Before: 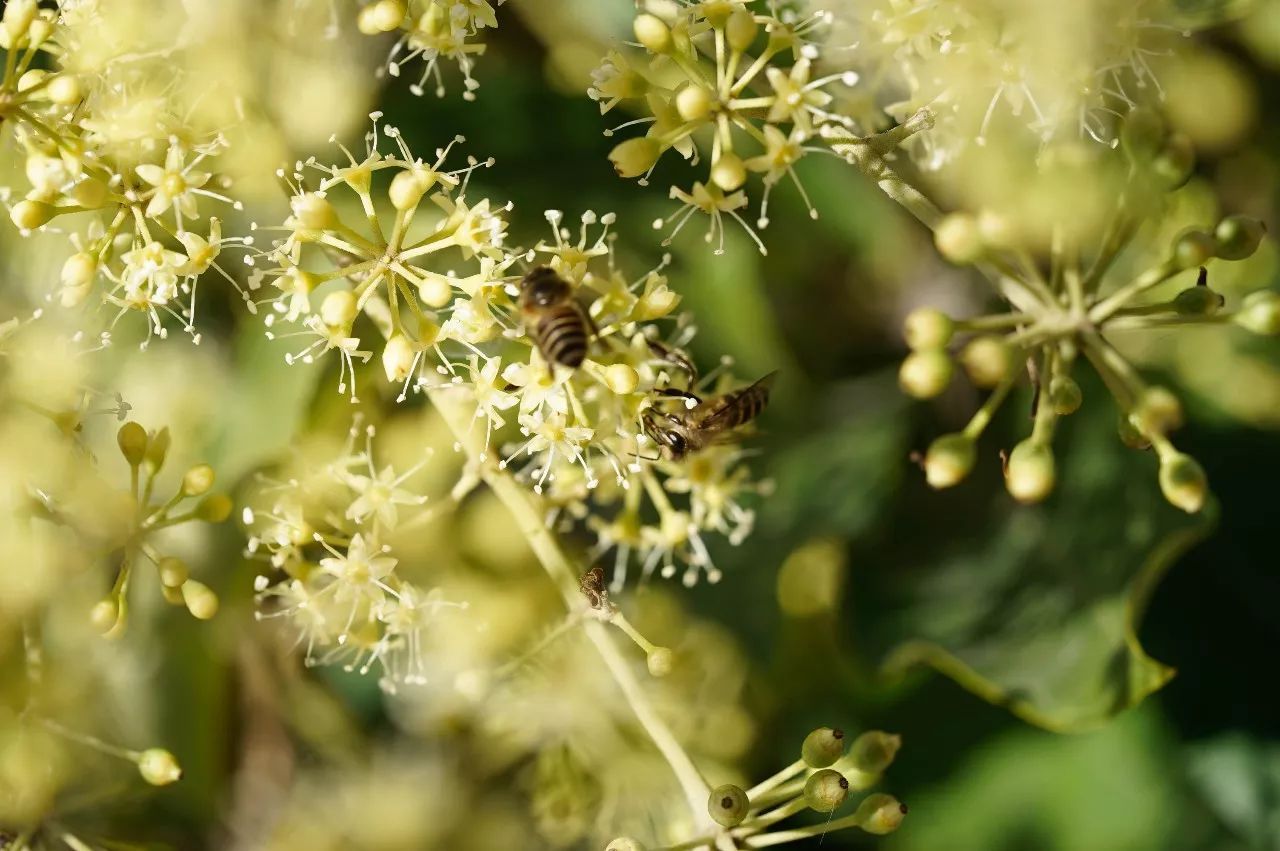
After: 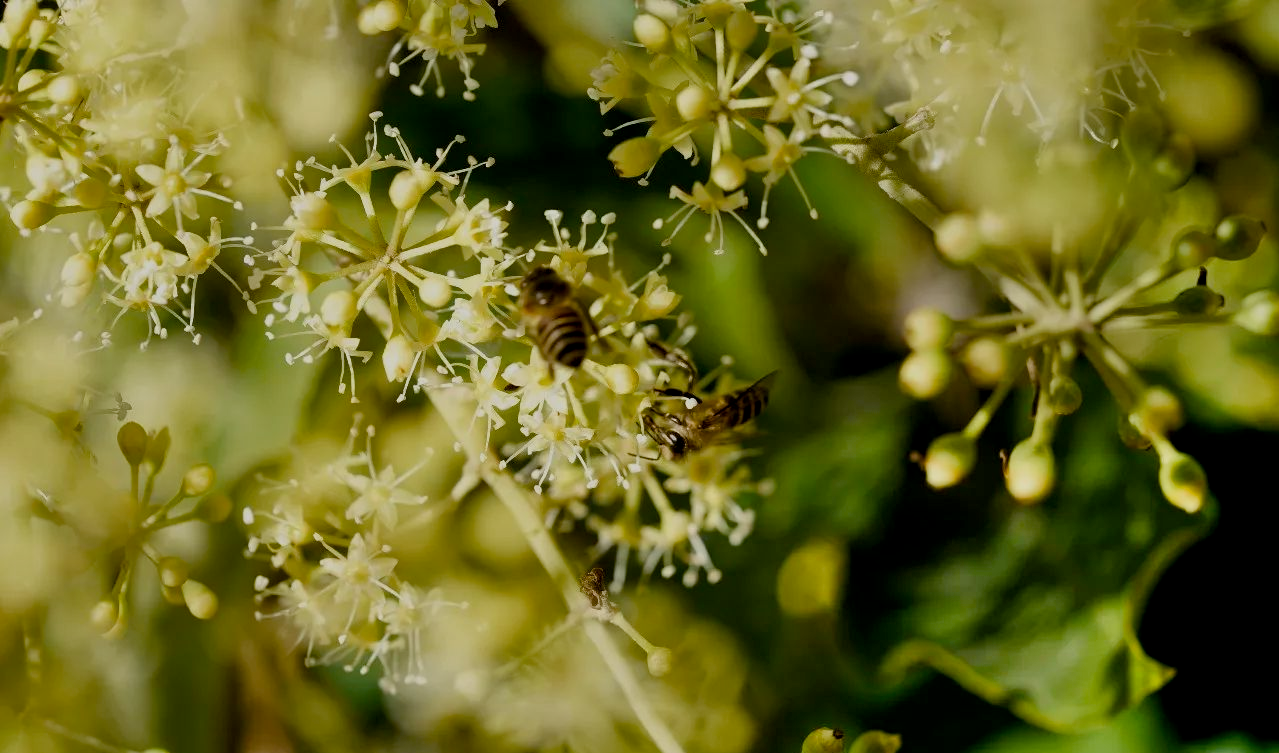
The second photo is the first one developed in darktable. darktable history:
shadows and highlights: radius 101.85, shadows 50.65, highlights -64.55, soften with gaussian
exposure: black level correction 0.009, exposure -0.661 EV, compensate exposure bias true, compensate highlight preservation false
color balance rgb: perceptual saturation grading › global saturation 20%, perceptual saturation grading › highlights -25.723%, perceptual saturation grading › shadows 24.271%
crop and rotate: top 0%, bottom 11.505%
